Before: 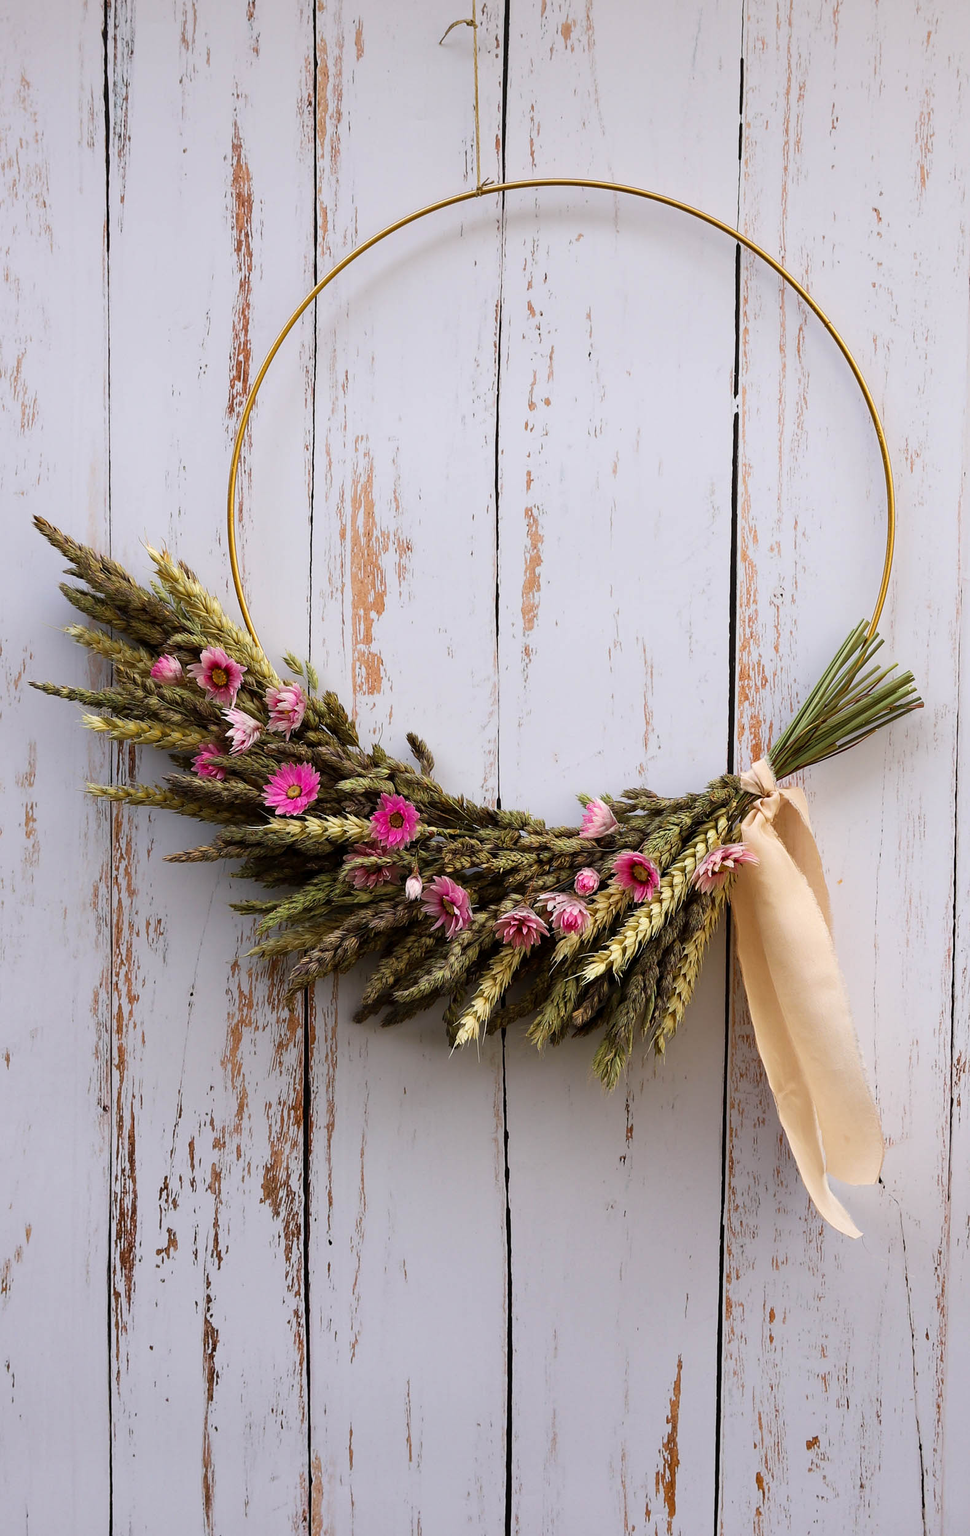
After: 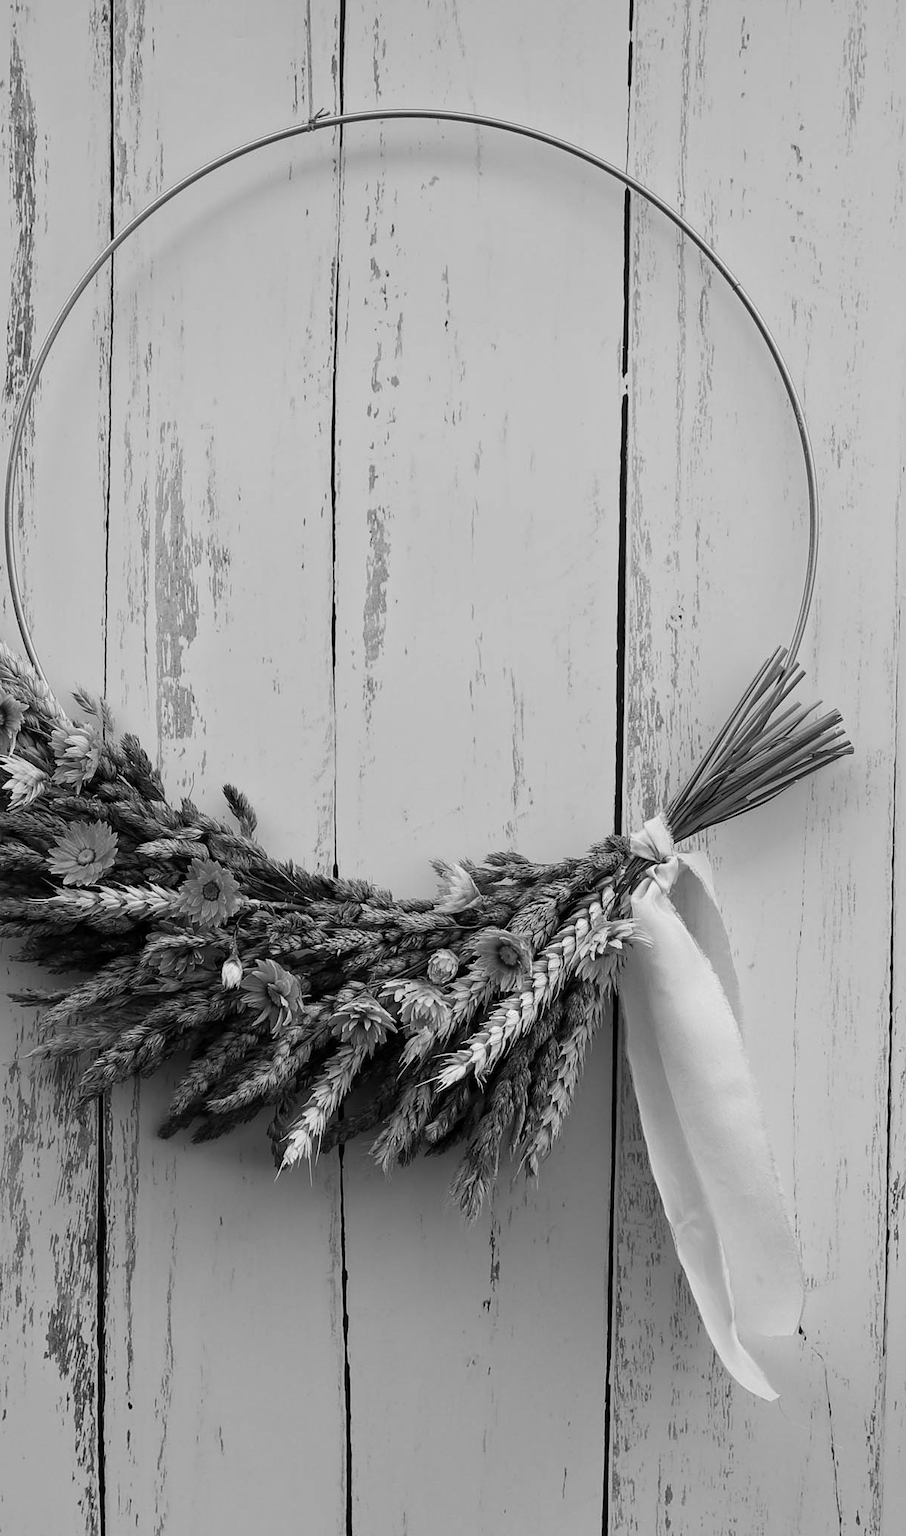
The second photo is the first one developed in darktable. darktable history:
monochrome: a 26.22, b 42.67, size 0.8
crop: left 23.095%, top 5.827%, bottom 11.854%
